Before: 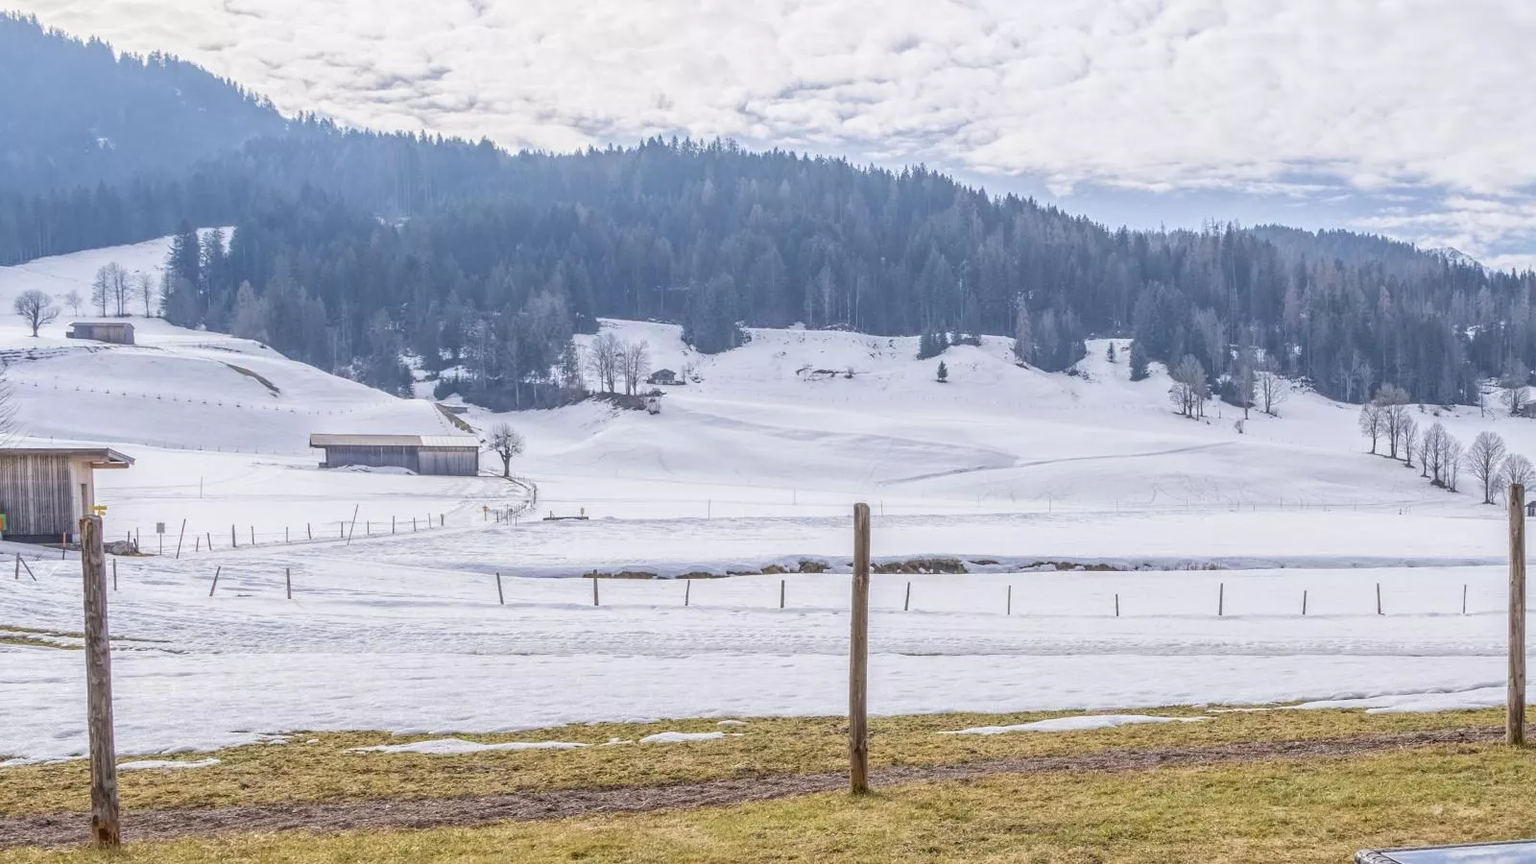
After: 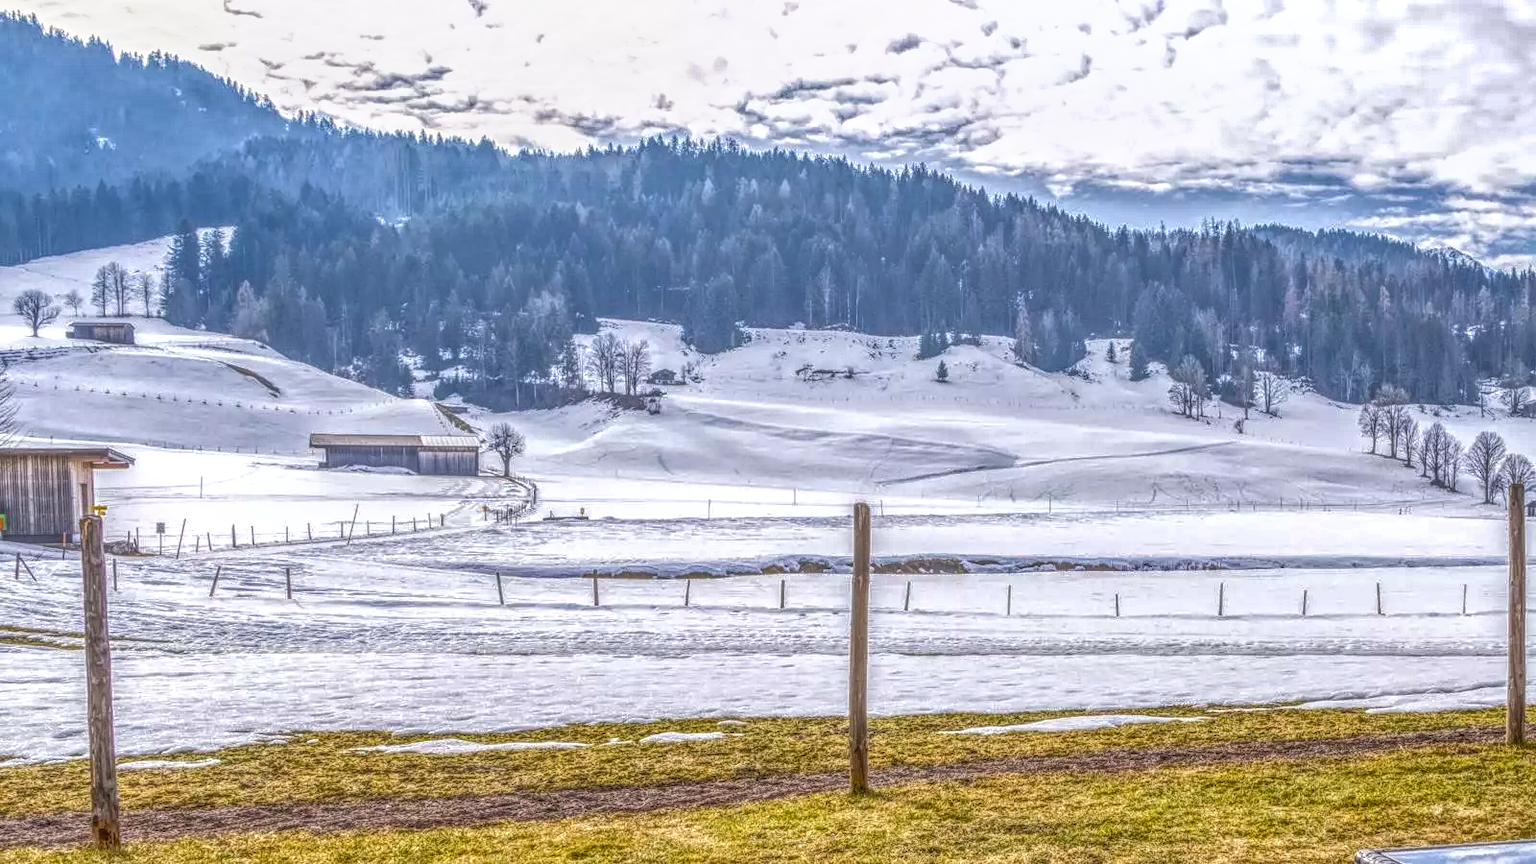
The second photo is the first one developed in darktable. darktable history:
color balance rgb: highlights gain › luminance 17.416%, perceptual saturation grading › global saturation 25.075%, global vibrance 20%
shadows and highlights: radius 170.42, shadows 26.2, white point adjustment 3.09, highlights -68.01, soften with gaussian
local contrast: highlights 2%, shadows 3%, detail 201%, midtone range 0.246
